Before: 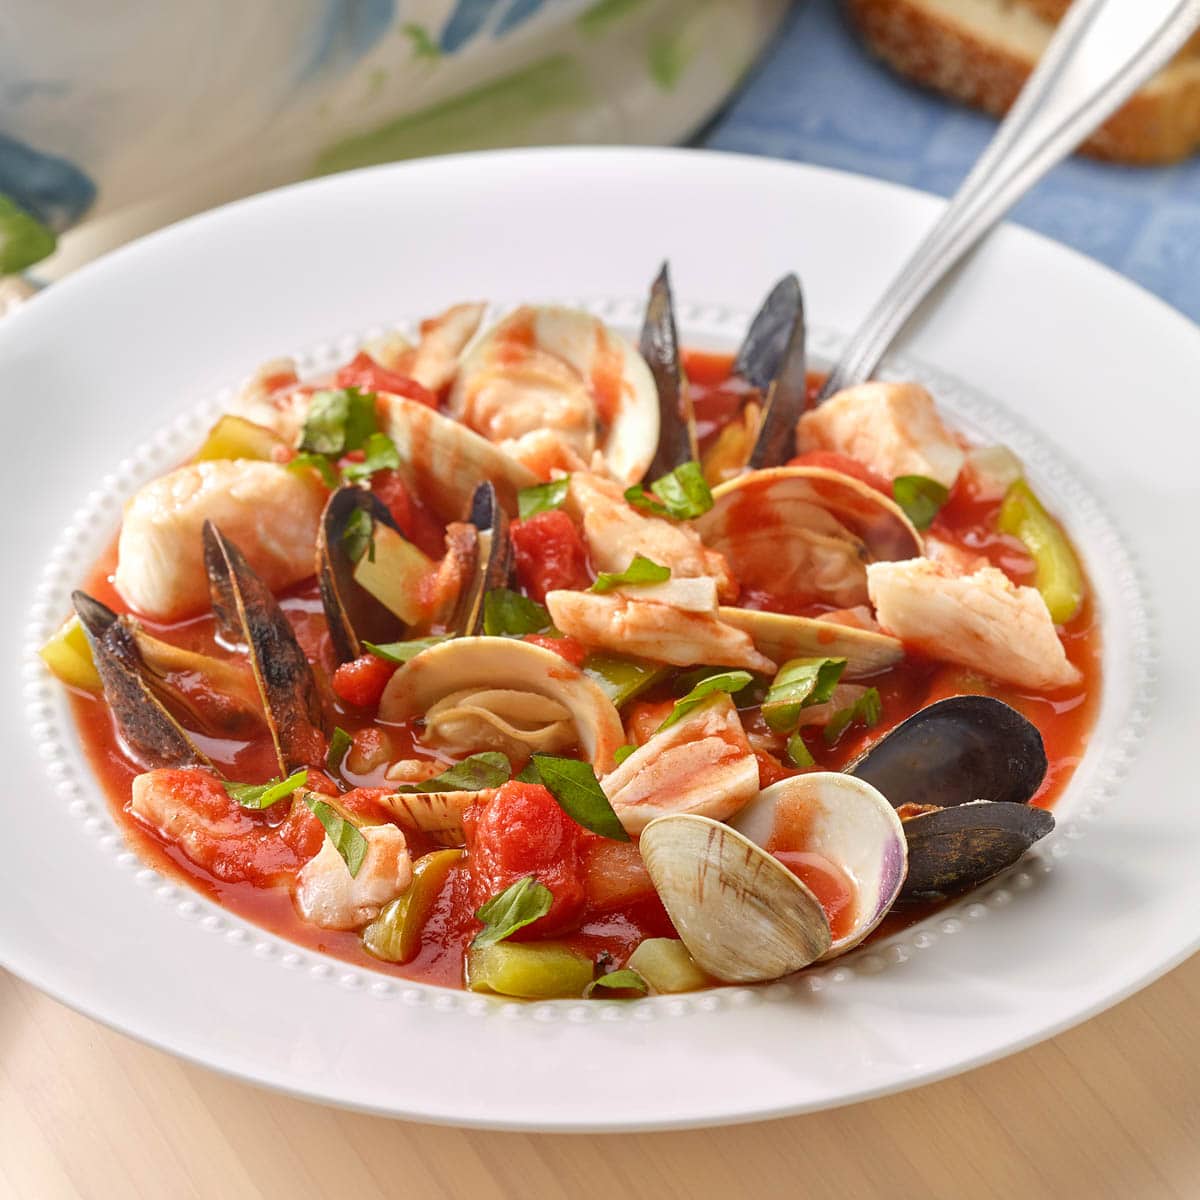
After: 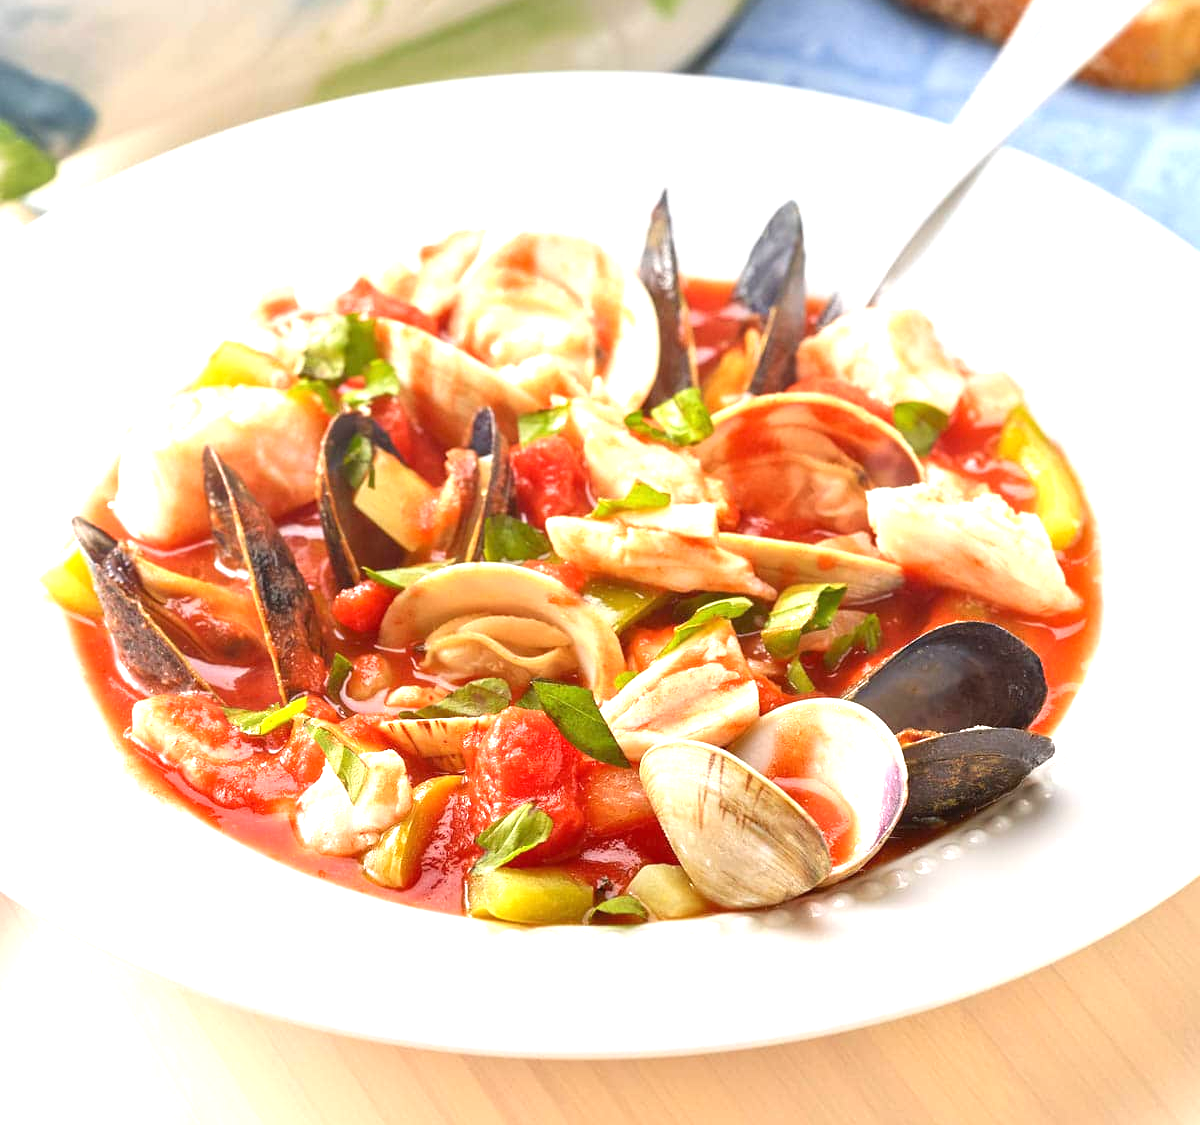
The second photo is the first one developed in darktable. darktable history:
exposure: black level correction 0, exposure 1.1 EV, compensate highlight preservation false
crop and rotate: top 6.25%
